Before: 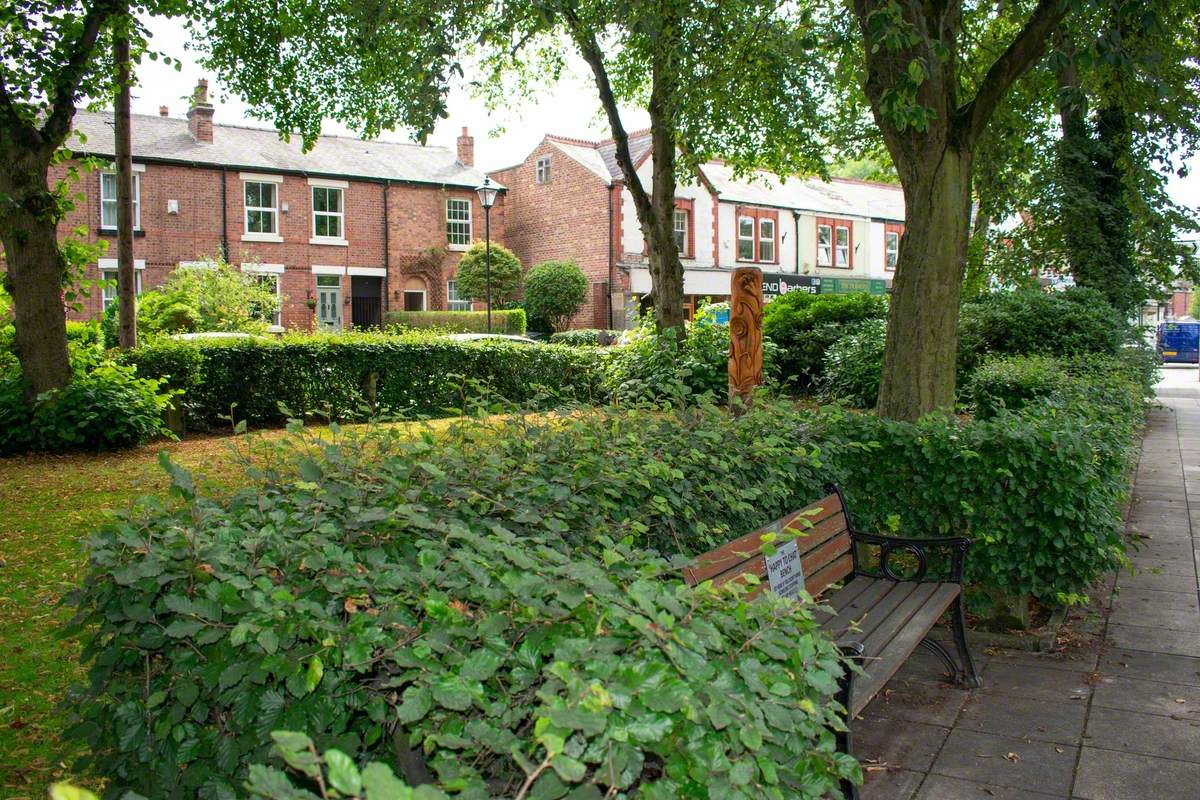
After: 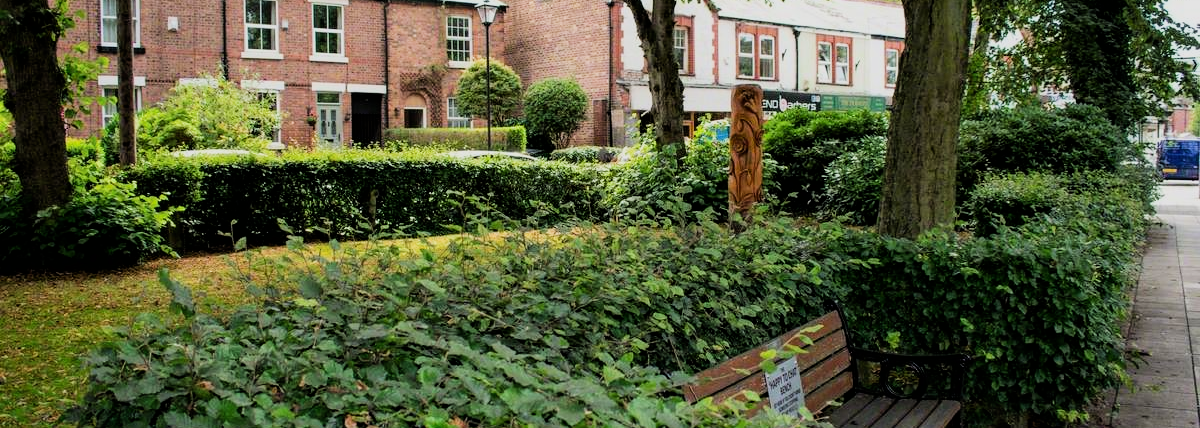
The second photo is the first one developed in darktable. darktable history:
crop and rotate: top 23.043%, bottom 23.437%
filmic rgb: black relative exposure -5 EV, hardness 2.88, contrast 1.3, highlights saturation mix -30%
